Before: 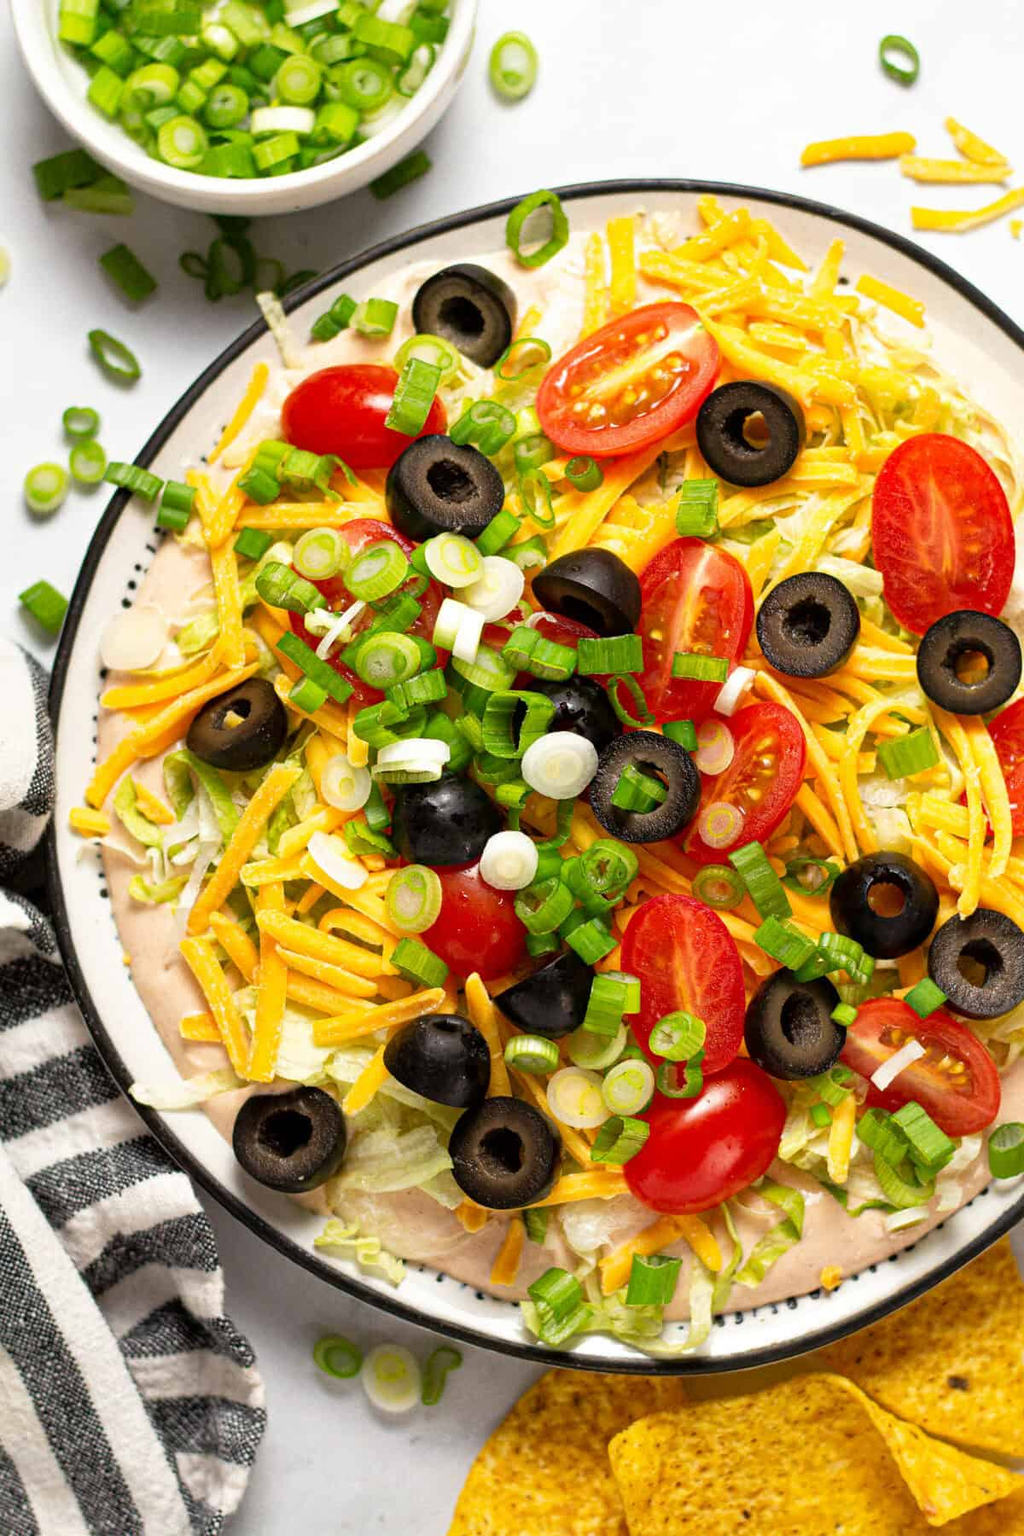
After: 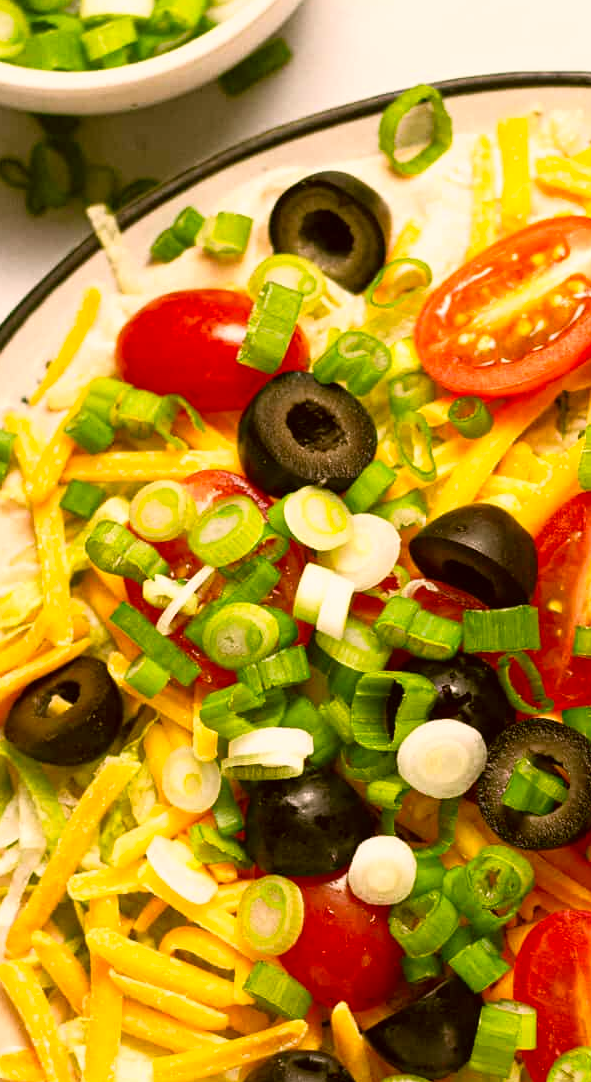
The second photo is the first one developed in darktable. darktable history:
white balance: red 1.004, blue 1.024
crop: left 17.835%, top 7.675%, right 32.881%, bottom 32.213%
color correction: highlights a* 8.98, highlights b* 15.09, shadows a* -0.49, shadows b* 26.52
shadows and highlights: shadows 0, highlights 40
